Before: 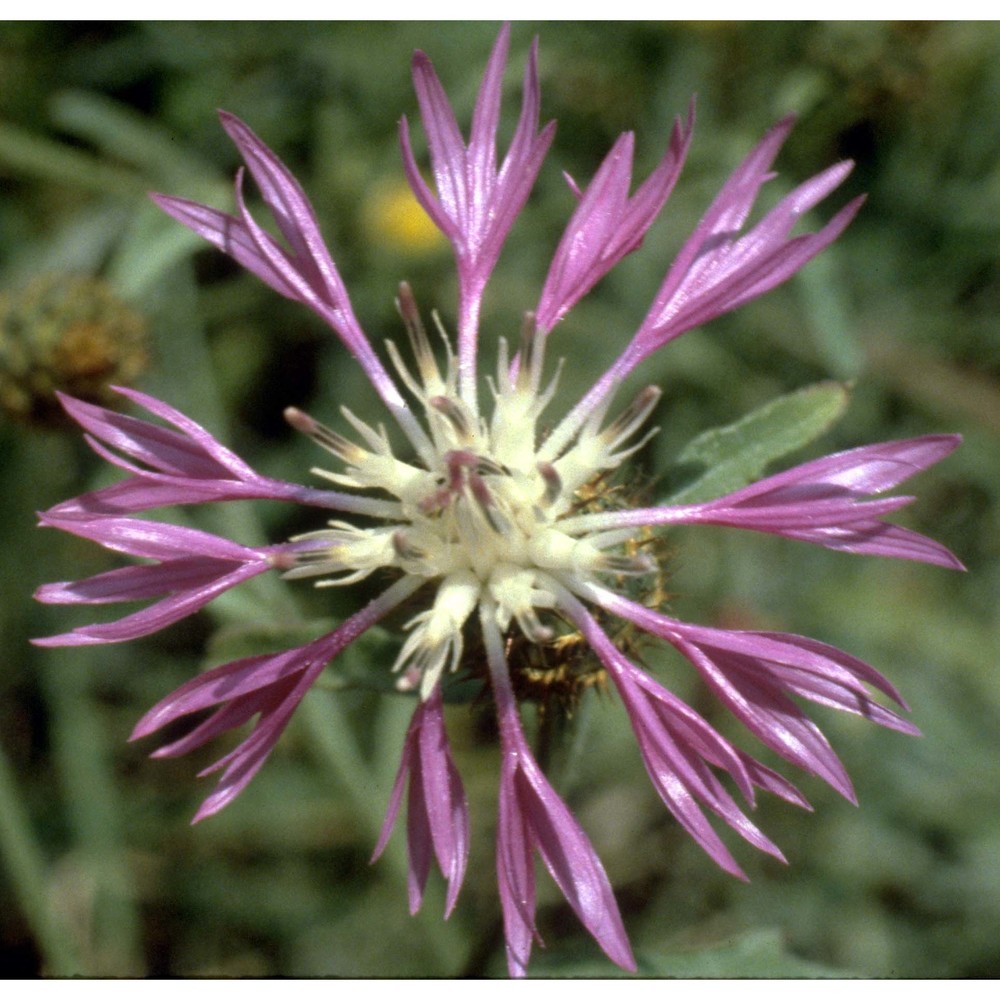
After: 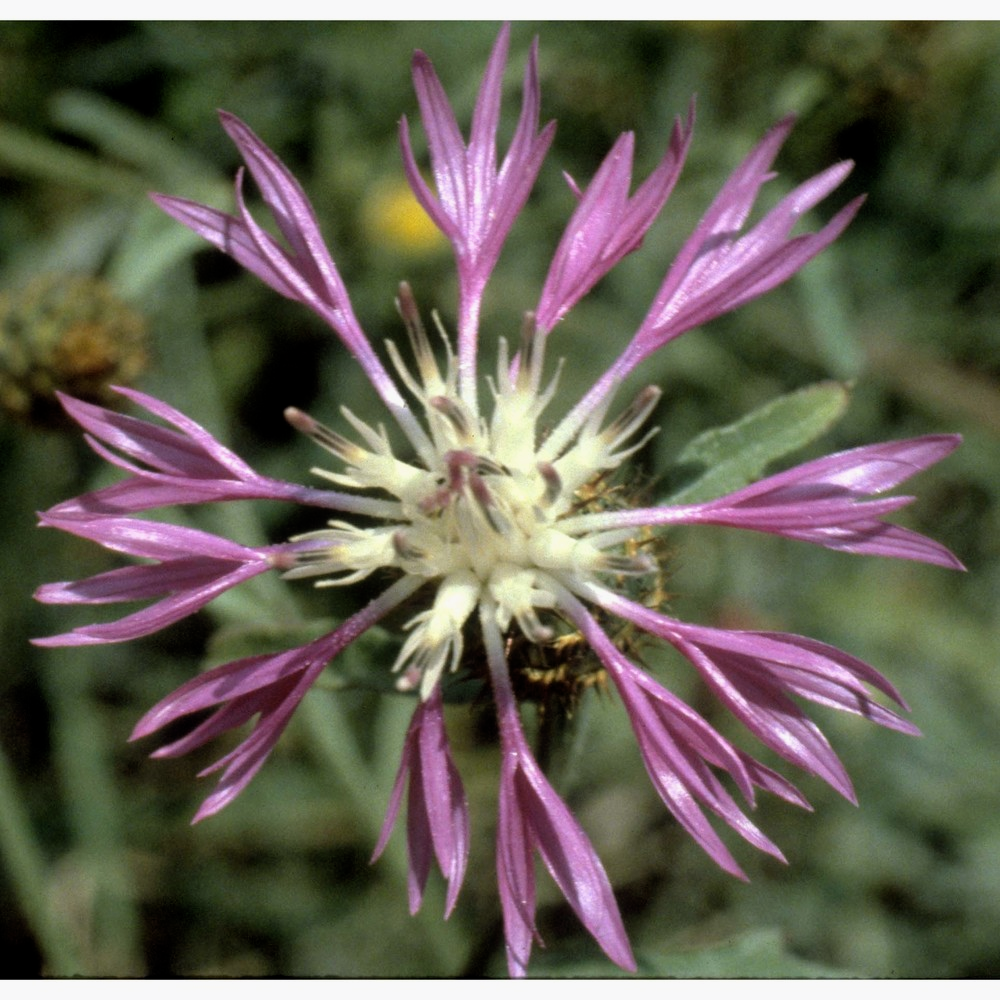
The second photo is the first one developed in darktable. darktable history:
filmic rgb: middle gray luminance 18.27%, black relative exposure -11.56 EV, white relative exposure 2.56 EV, target black luminance 0%, hardness 8.37, latitude 98.3%, contrast 1.082, shadows ↔ highlights balance 0.362%, color science v5 (2021), contrast in shadows safe, contrast in highlights safe
